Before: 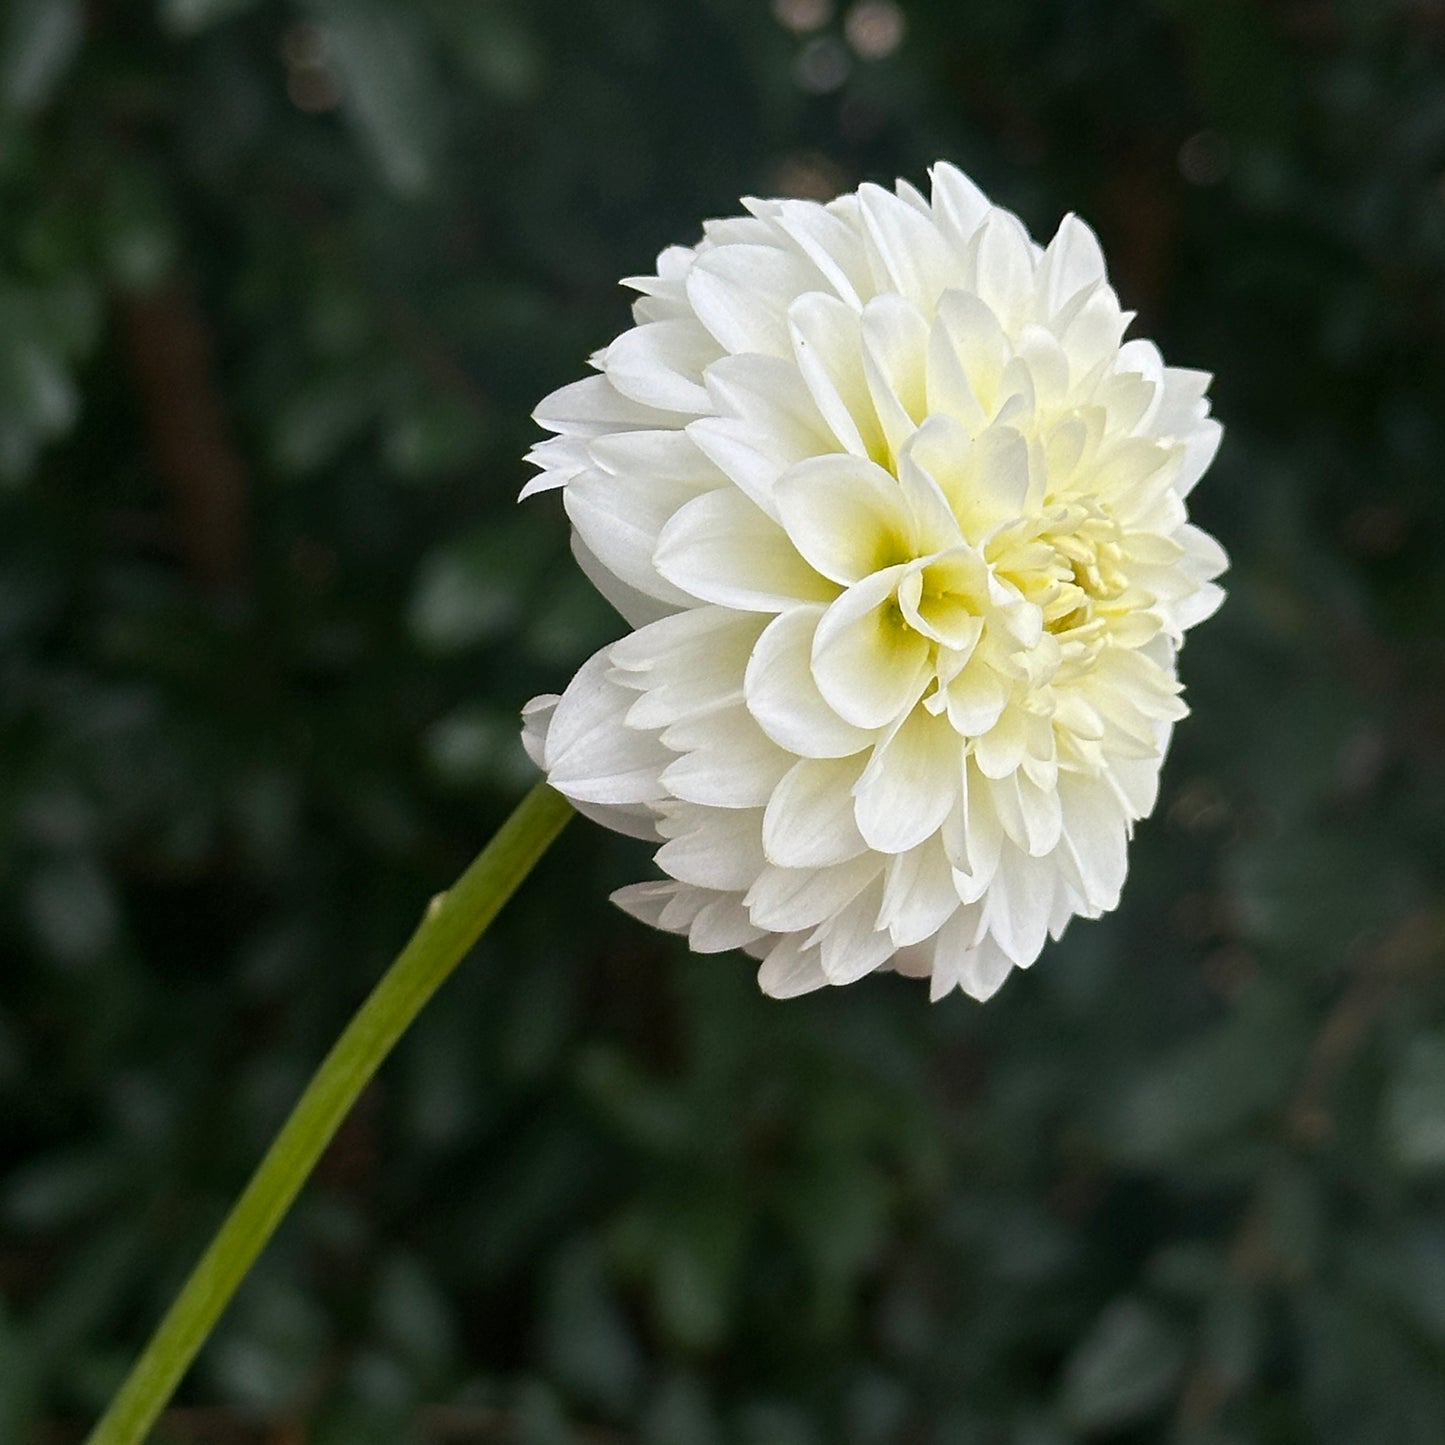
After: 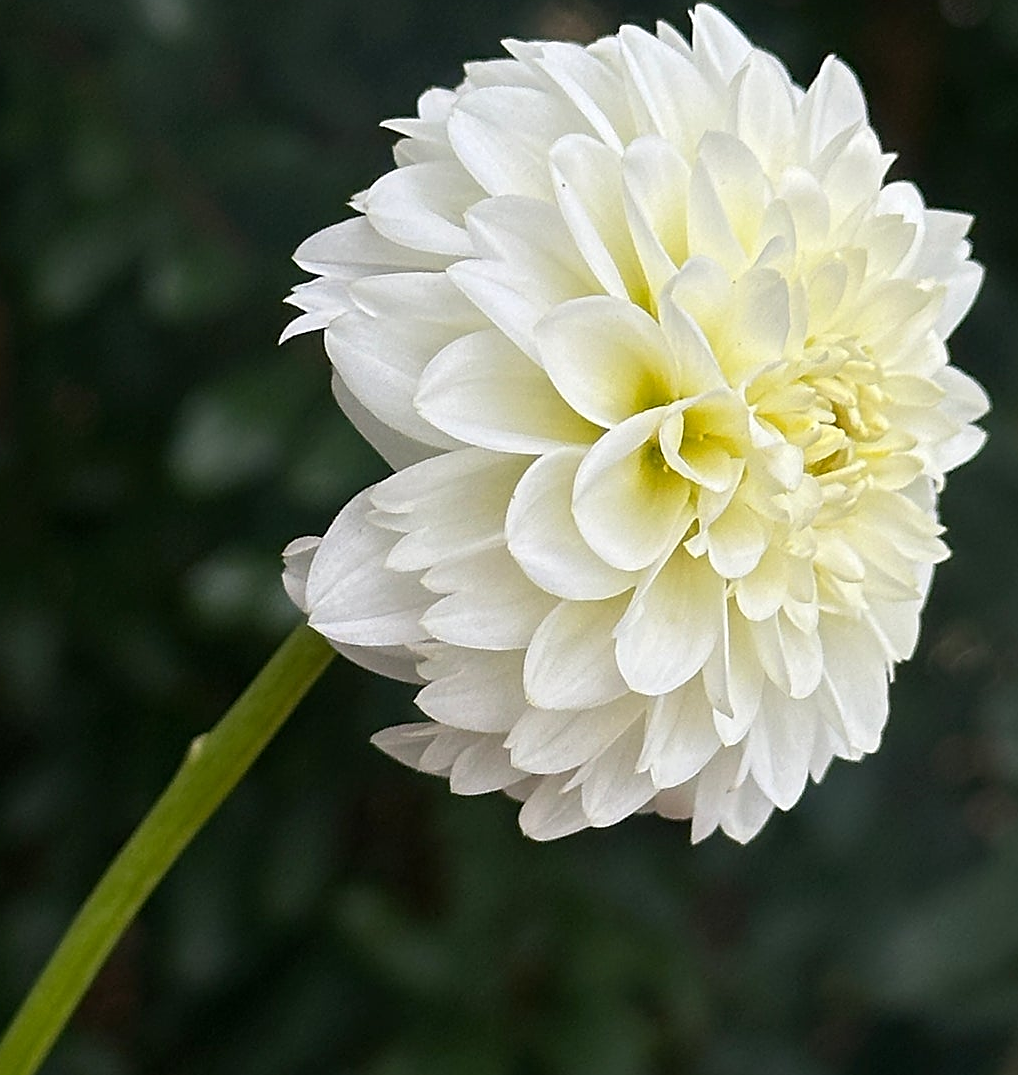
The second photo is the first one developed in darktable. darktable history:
crop and rotate: left 16.564%, top 10.966%, right 12.983%, bottom 14.616%
sharpen: on, module defaults
